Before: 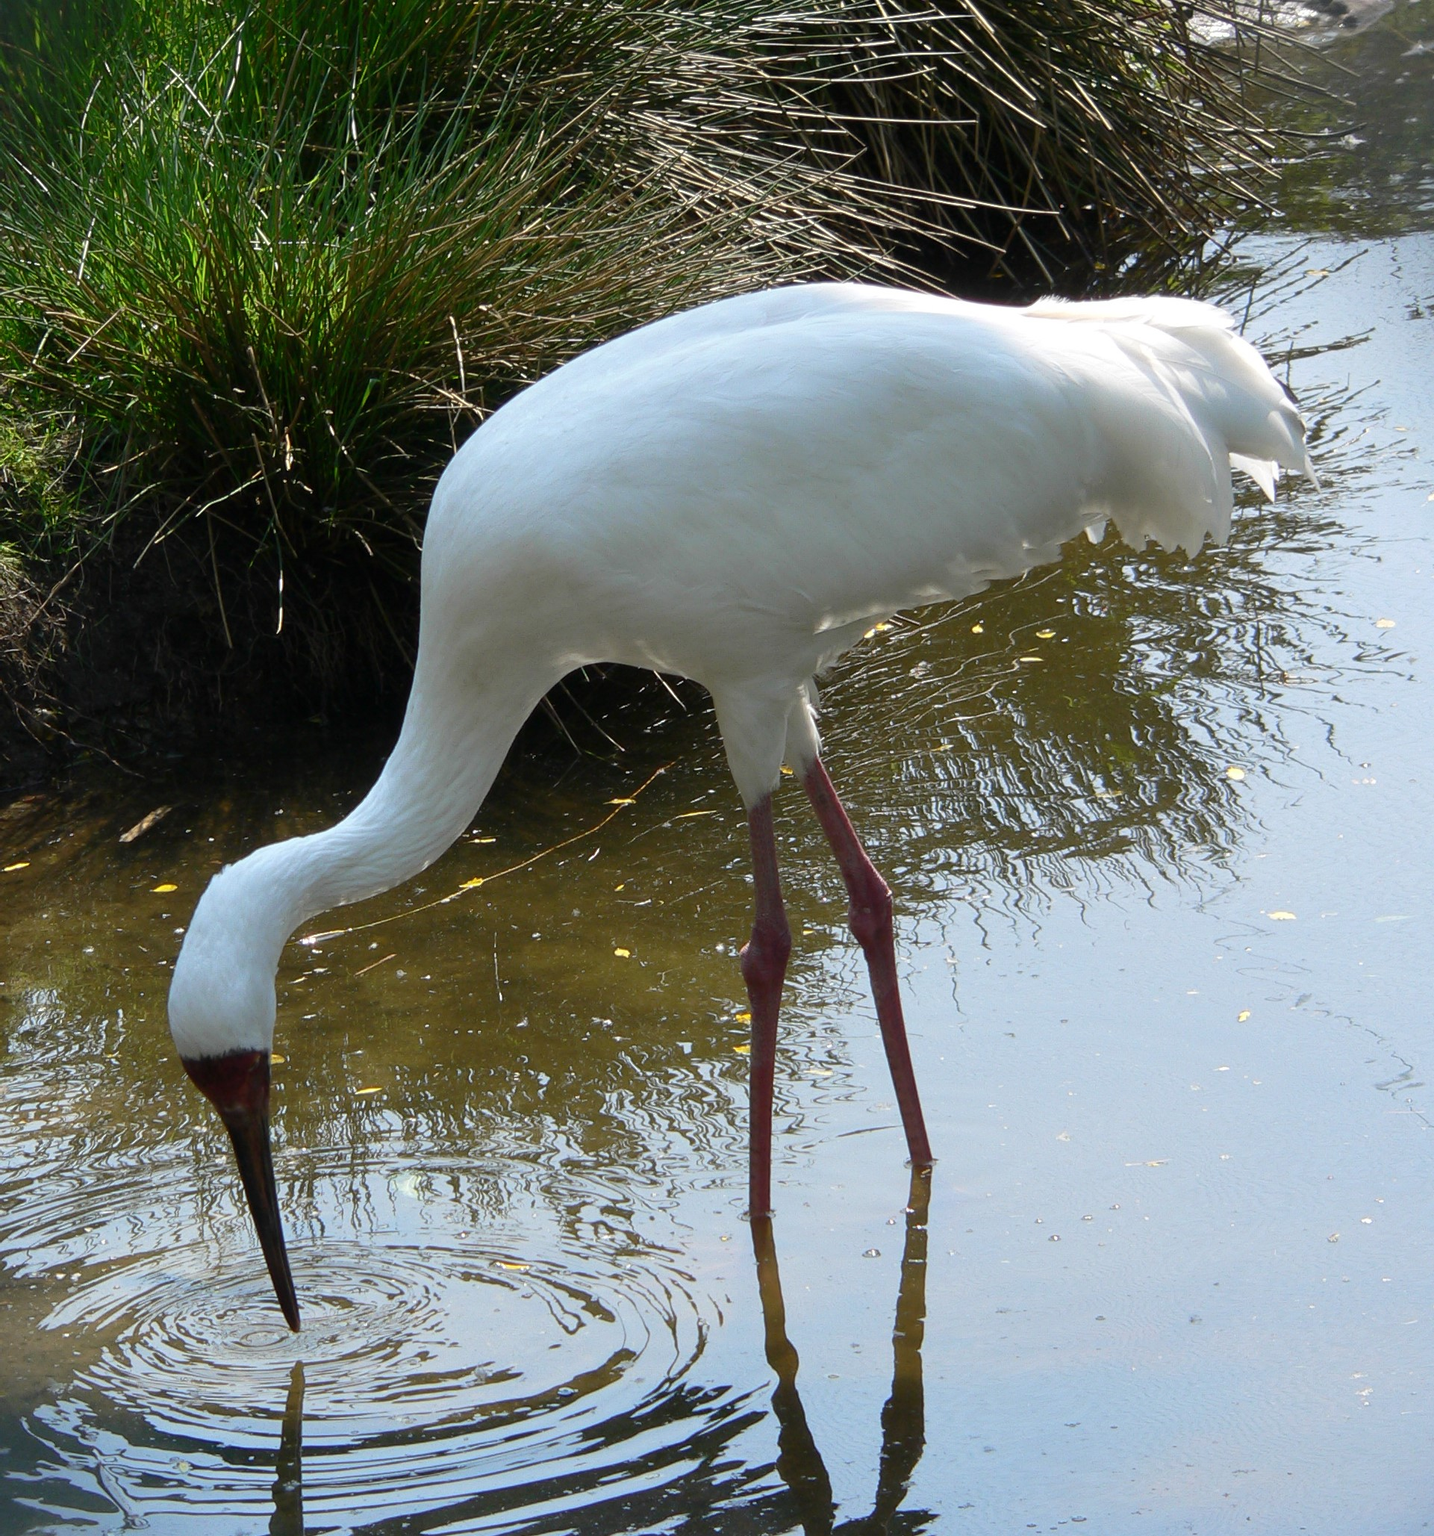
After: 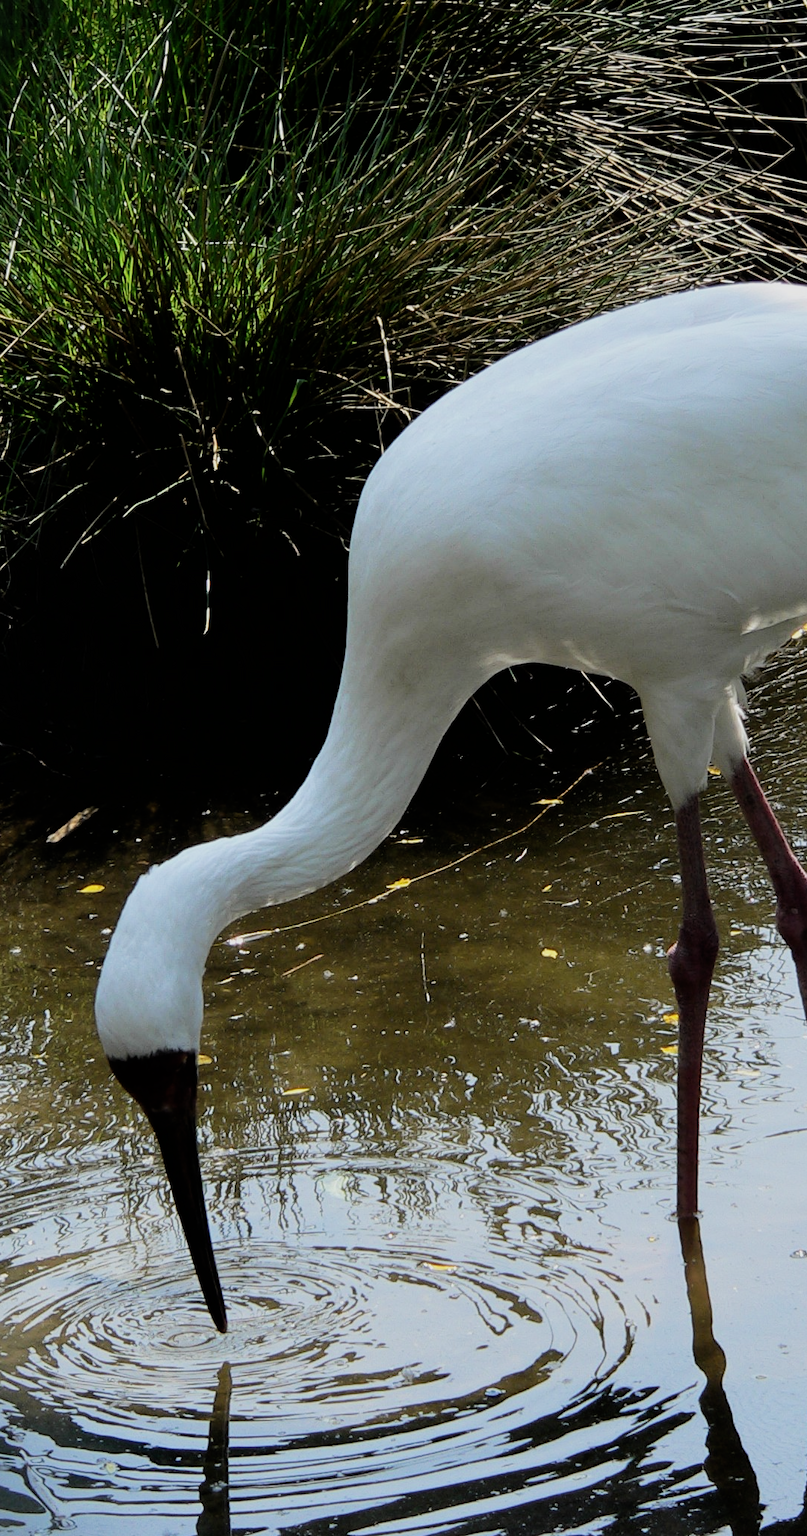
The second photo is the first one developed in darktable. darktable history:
filmic rgb: black relative exposure -5 EV, hardness 2.88, contrast 1.3, highlights saturation mix -10%
crop: left 5.114%, right 38.589%
